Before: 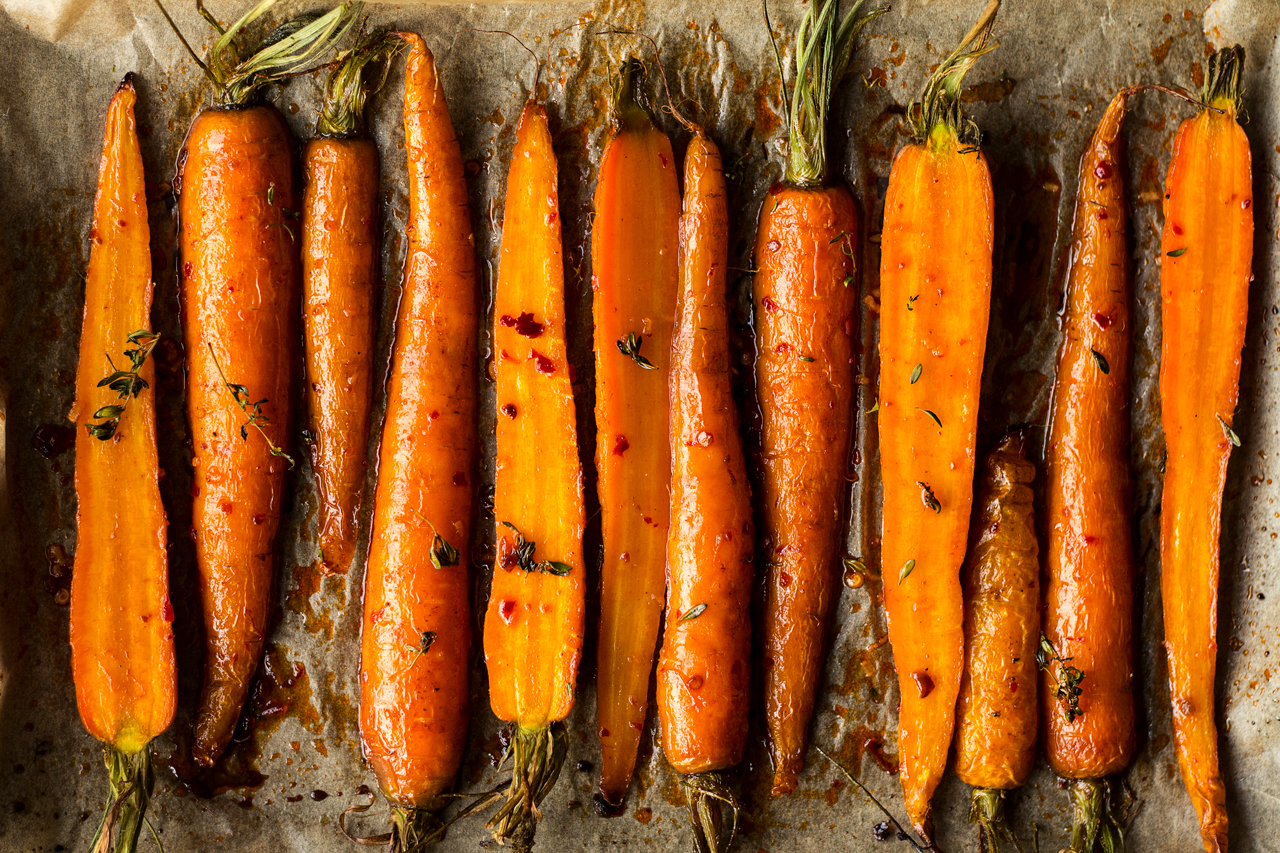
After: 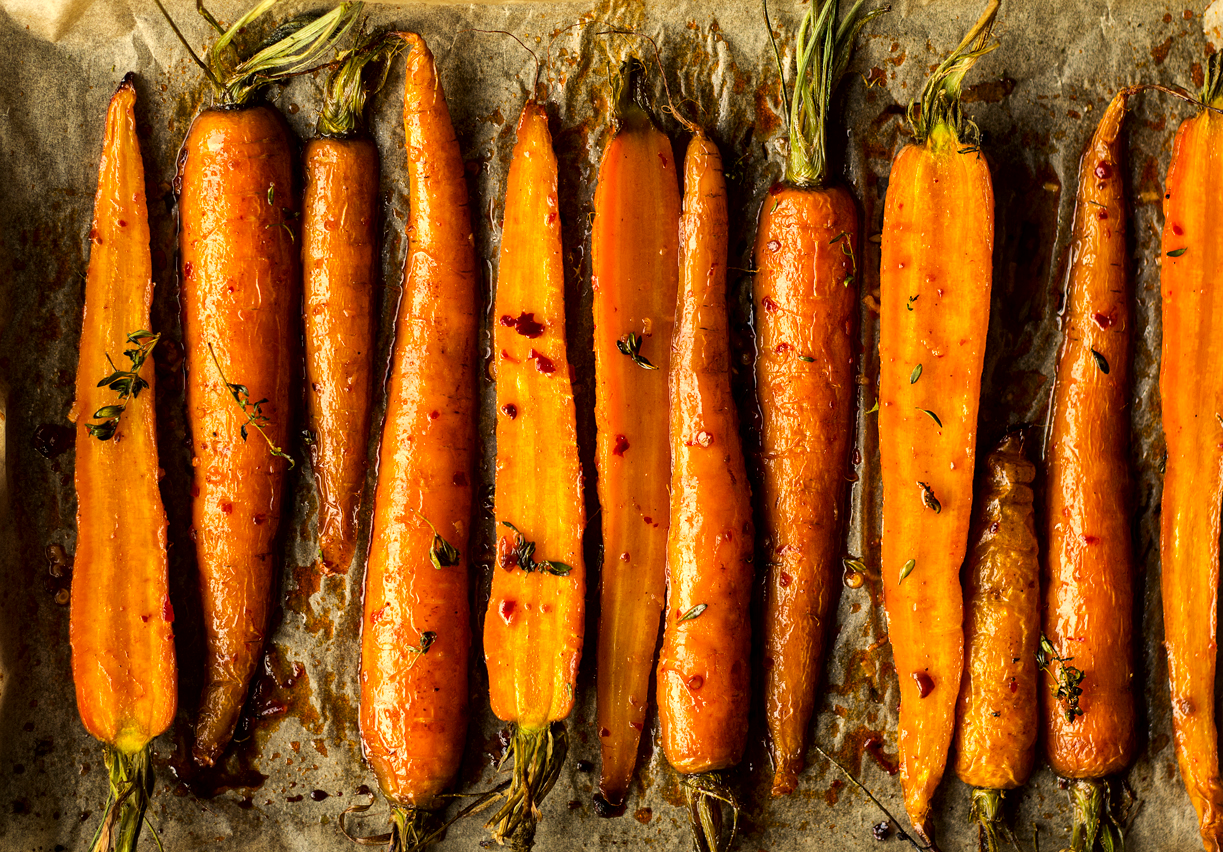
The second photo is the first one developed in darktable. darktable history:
local contrast: mode bilateral grid, contrast 21, coarseness 20, detail 150%, midtone range 0.2
crop: right 4.391%, bottom 0.034%
color correction: highlights a* 1.48, highlights b* 18.07
